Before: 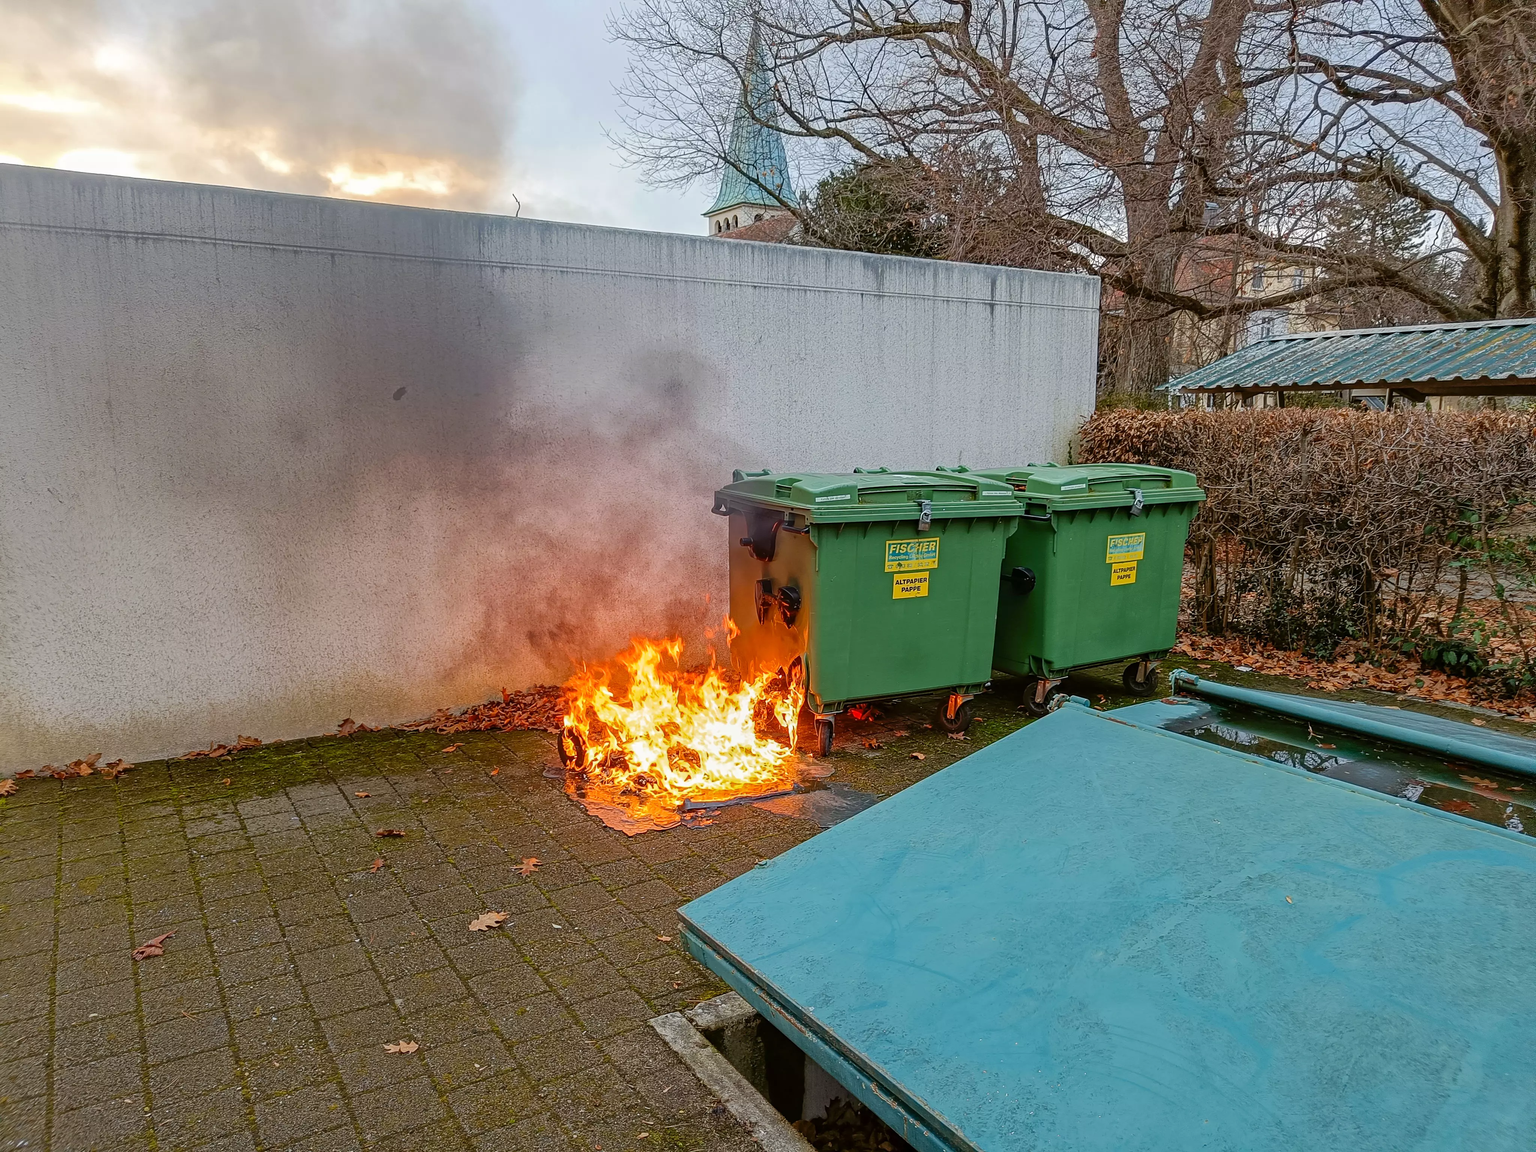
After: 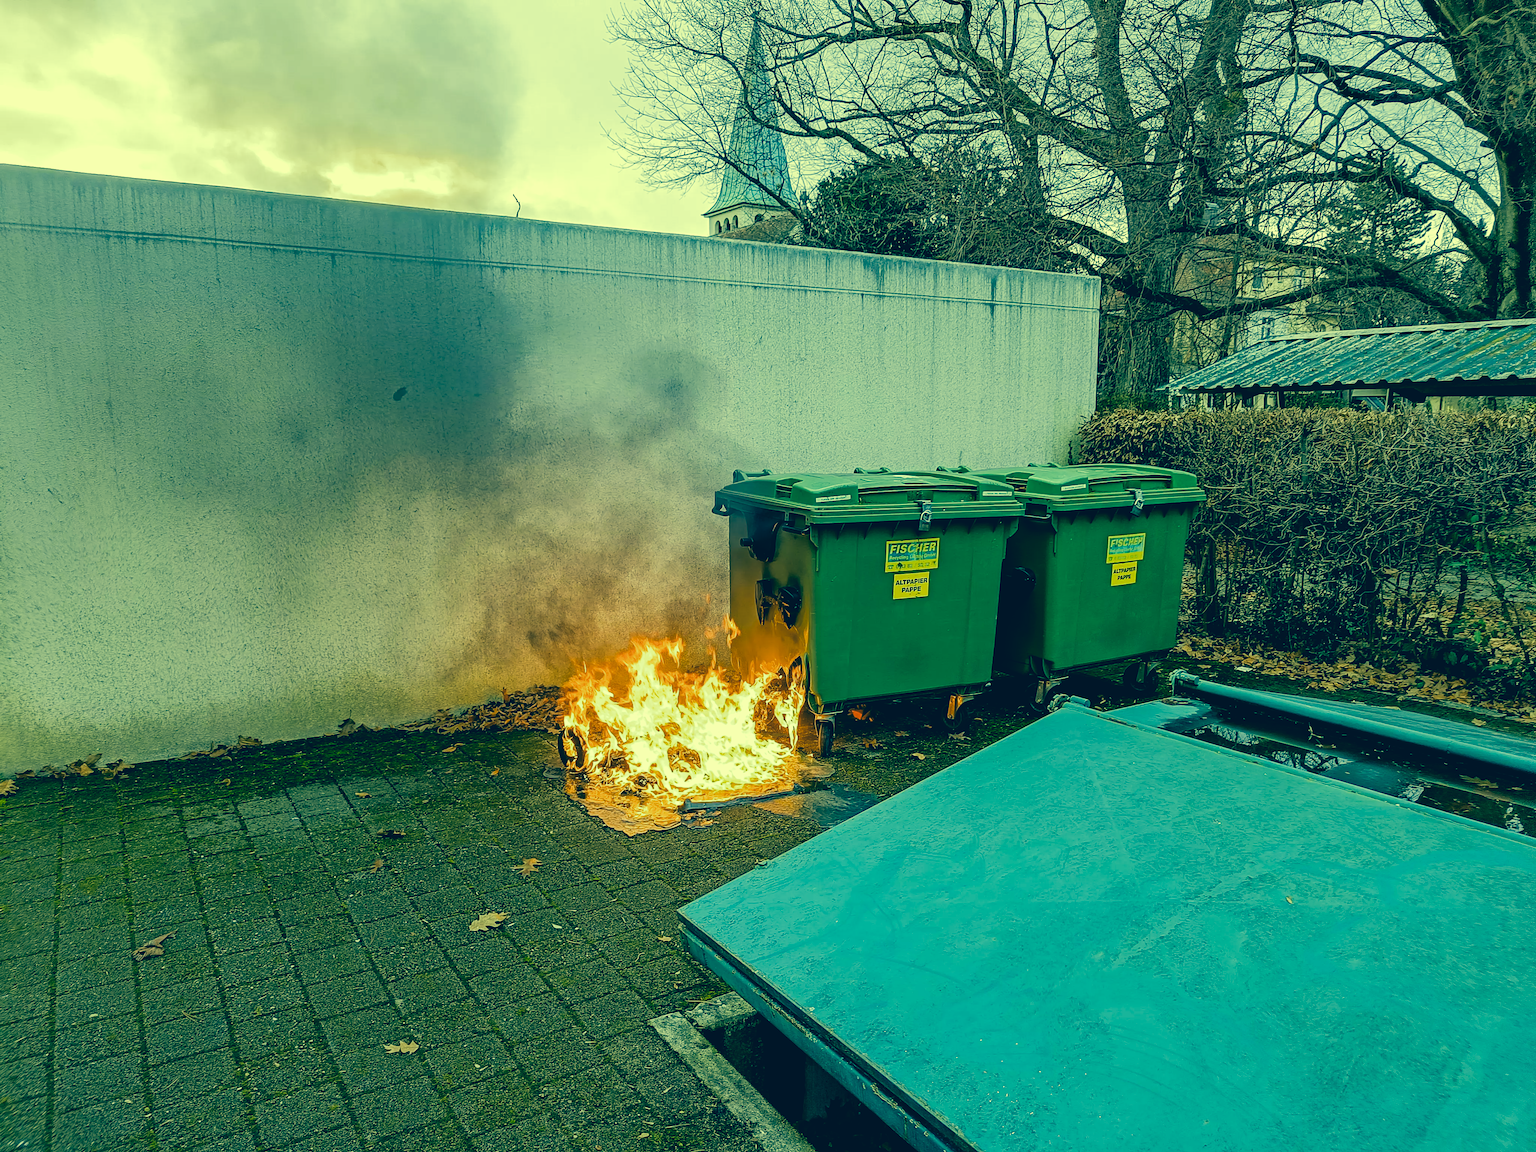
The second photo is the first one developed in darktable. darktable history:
color correction: highlights a* -15.58, highlights b* 40, shadows a* -40, shadows b* -26.18
filmic rgb: black relative exposure -8.2 EV, white relative exposure 2.2 EV, threshold 3 EV, hardness 7.11, latitude 75%, contrast 1.325, highlights saturation mix -2%, shadows ↔ highlights balance 30%, preserve chrominance RGB euclidean norm, color science v5 (2021), contrast in shadows safe, contrast in highlights safe, enable highlight reconstruction true
